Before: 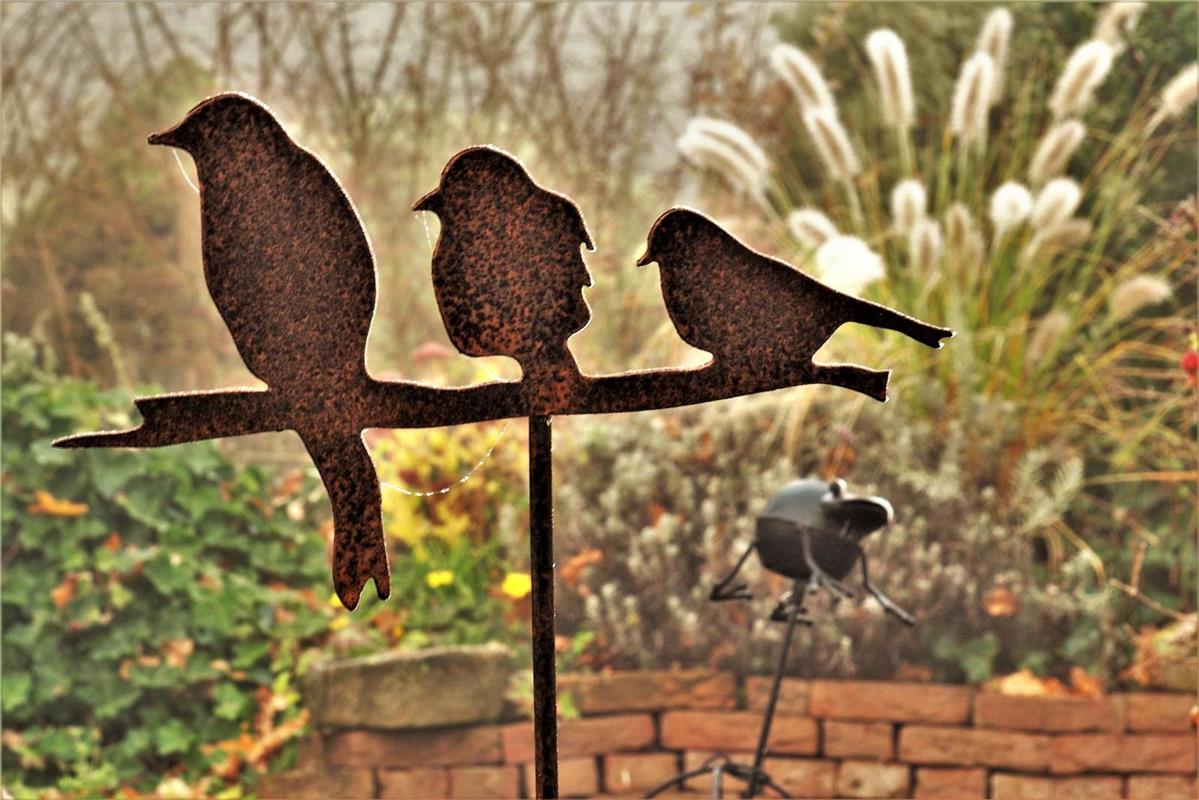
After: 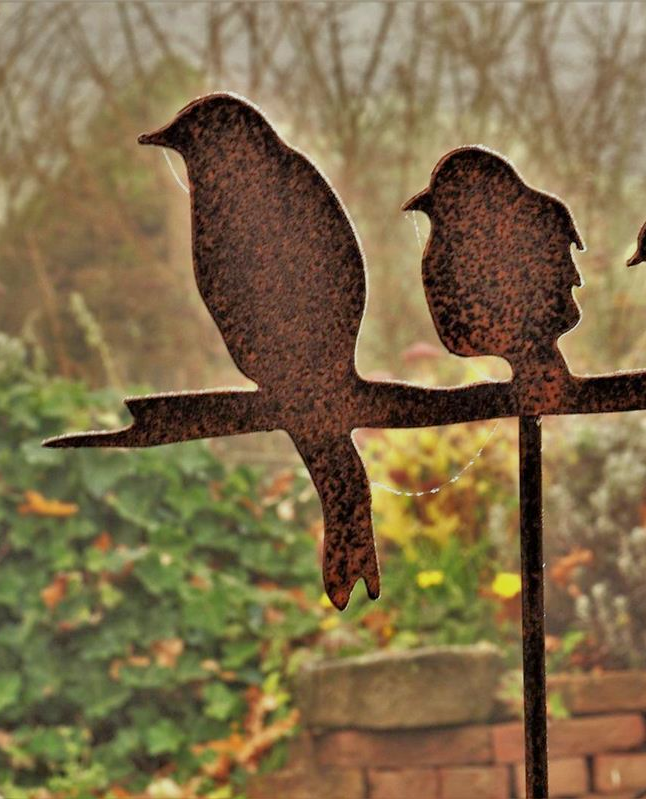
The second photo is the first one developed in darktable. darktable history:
tone equalizer: -8 EV 0.271 EV, -7 EV 0.445 EV, -6 EV 0.384 EV, -5 EV 0.273 EV, -3 EV -0.248 EV, -2 EV -0.402 EV, -1 EV -0.422 EV, +0 EV -0.254 EV, edges refinement/feathering 500, mask exposure compensation -1.57 EV, preserve details no
crop: left 0.883%, right 45.169%, bottom 0.084%
